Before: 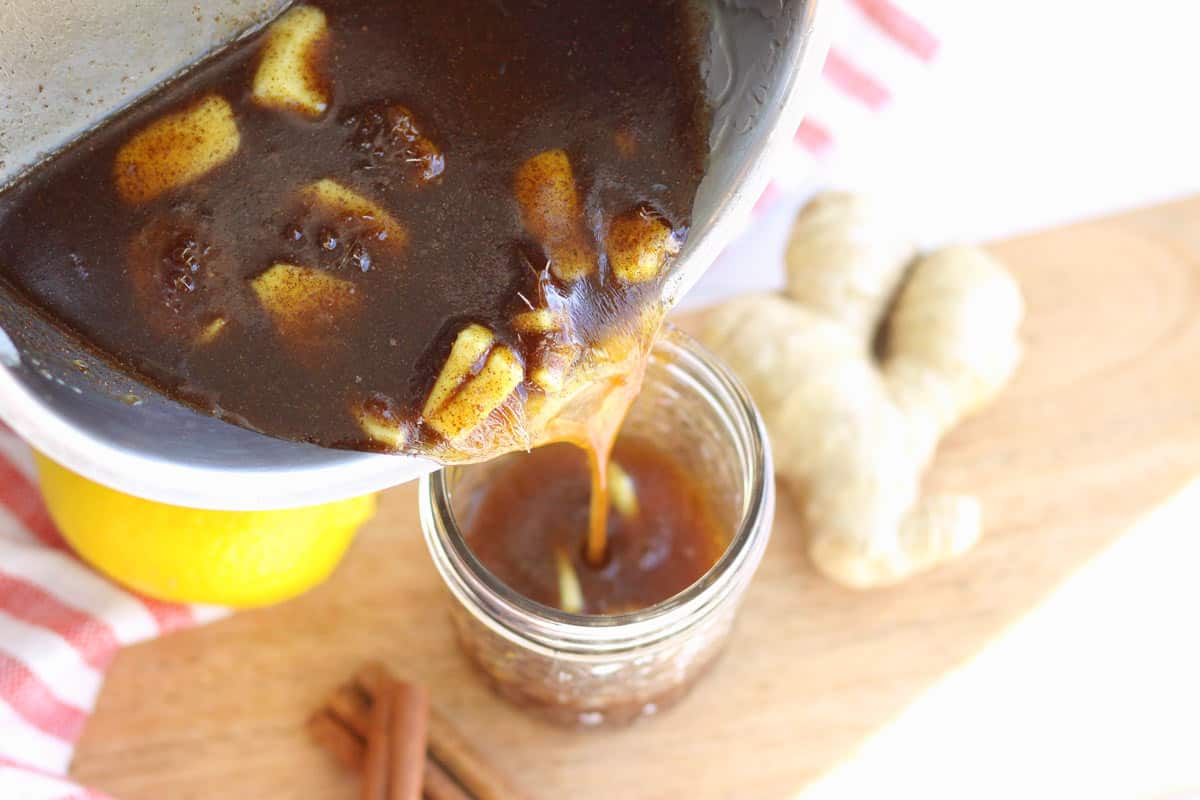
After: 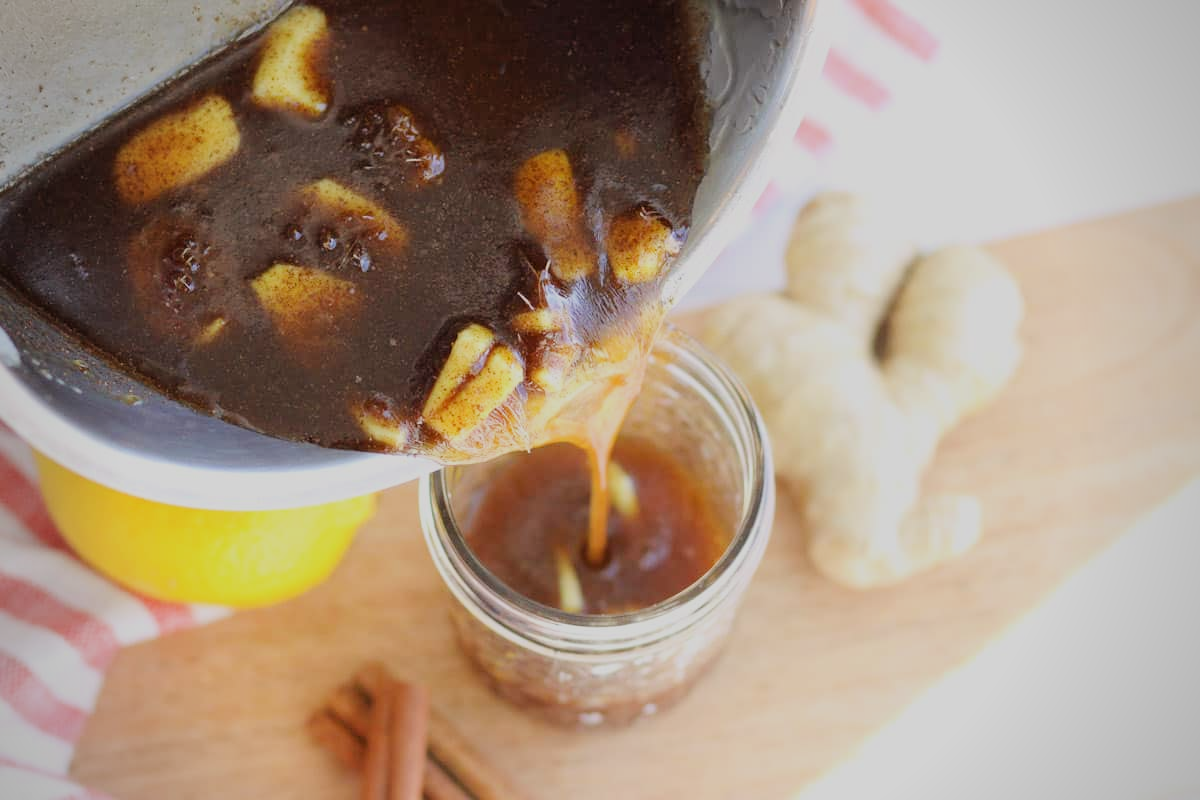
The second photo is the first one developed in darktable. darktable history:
vignetting: fall-off radius 60.92%
filmic rgb: black relative exposure -7.65 EV, white relative exposure 4.56 EV, hardness 3.61
